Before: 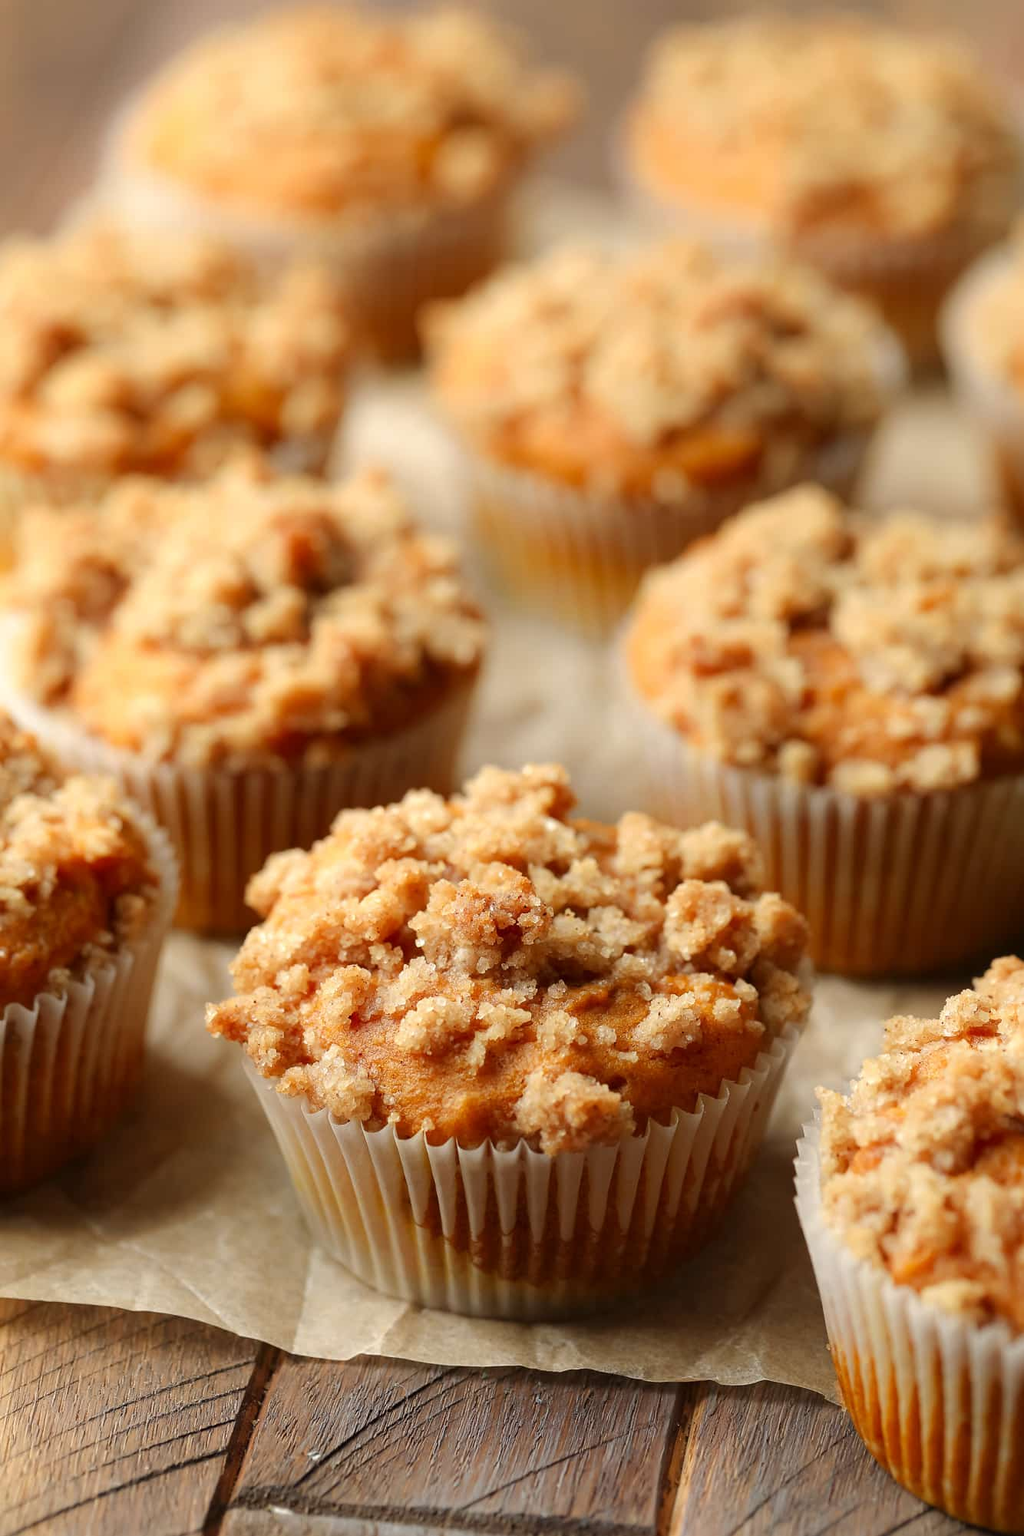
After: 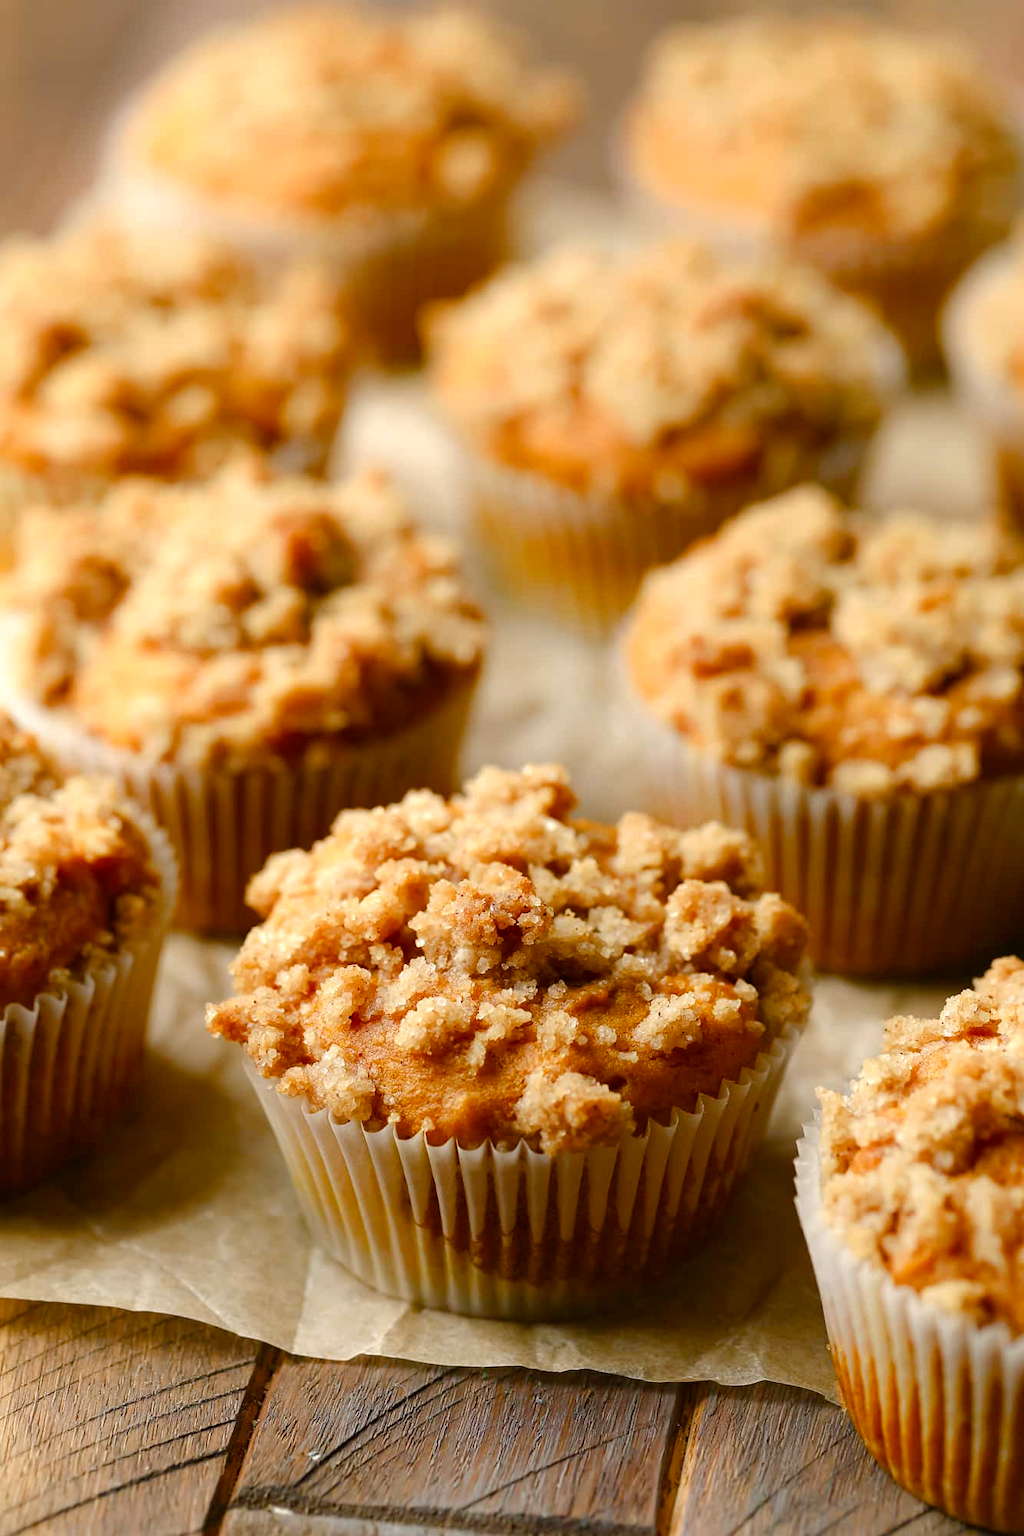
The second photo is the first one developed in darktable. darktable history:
color balance rgb: shadows lift › chroma 2.028%, shadows lift › hue 184.01°, perceptual saturation grading › global saturation 20%, perceptual saturation grading › highlights -25.586%, perceptual saturation grading › shadows 49.911%, global vibrance 5.309%, contrast 3.818%
